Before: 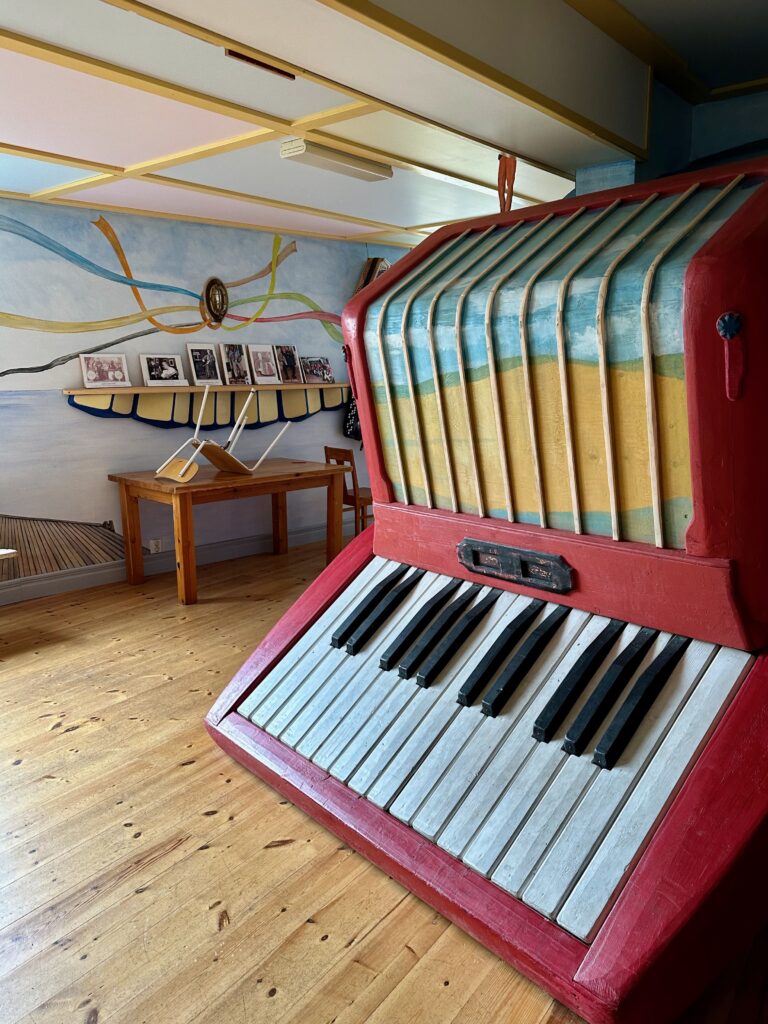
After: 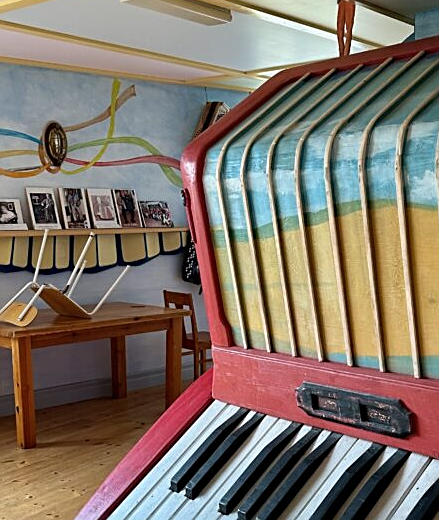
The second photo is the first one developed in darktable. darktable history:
sharpen: on, module defaults
crop: left 21.02%, top 15.314%, right 21.782%, bottom 33.812%
